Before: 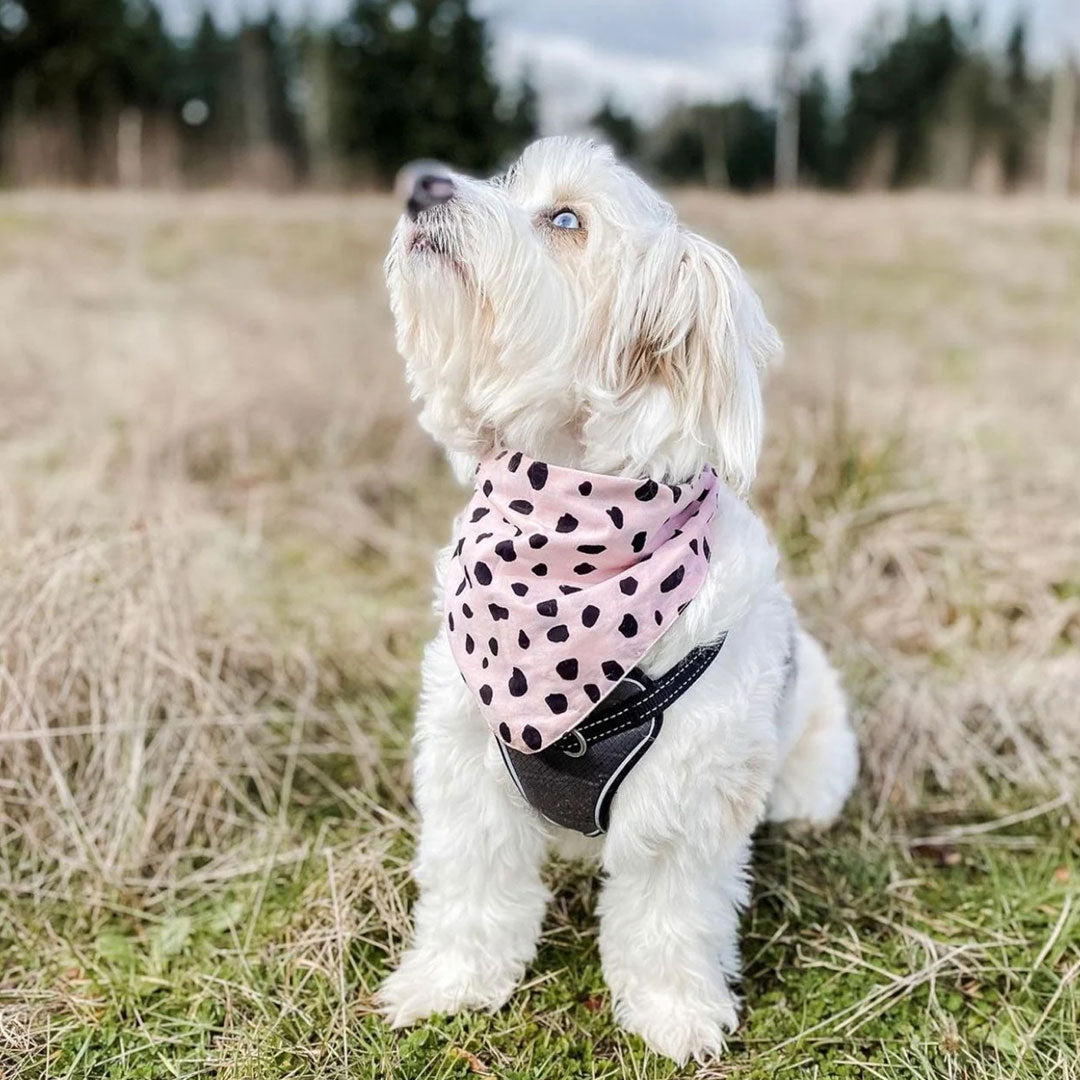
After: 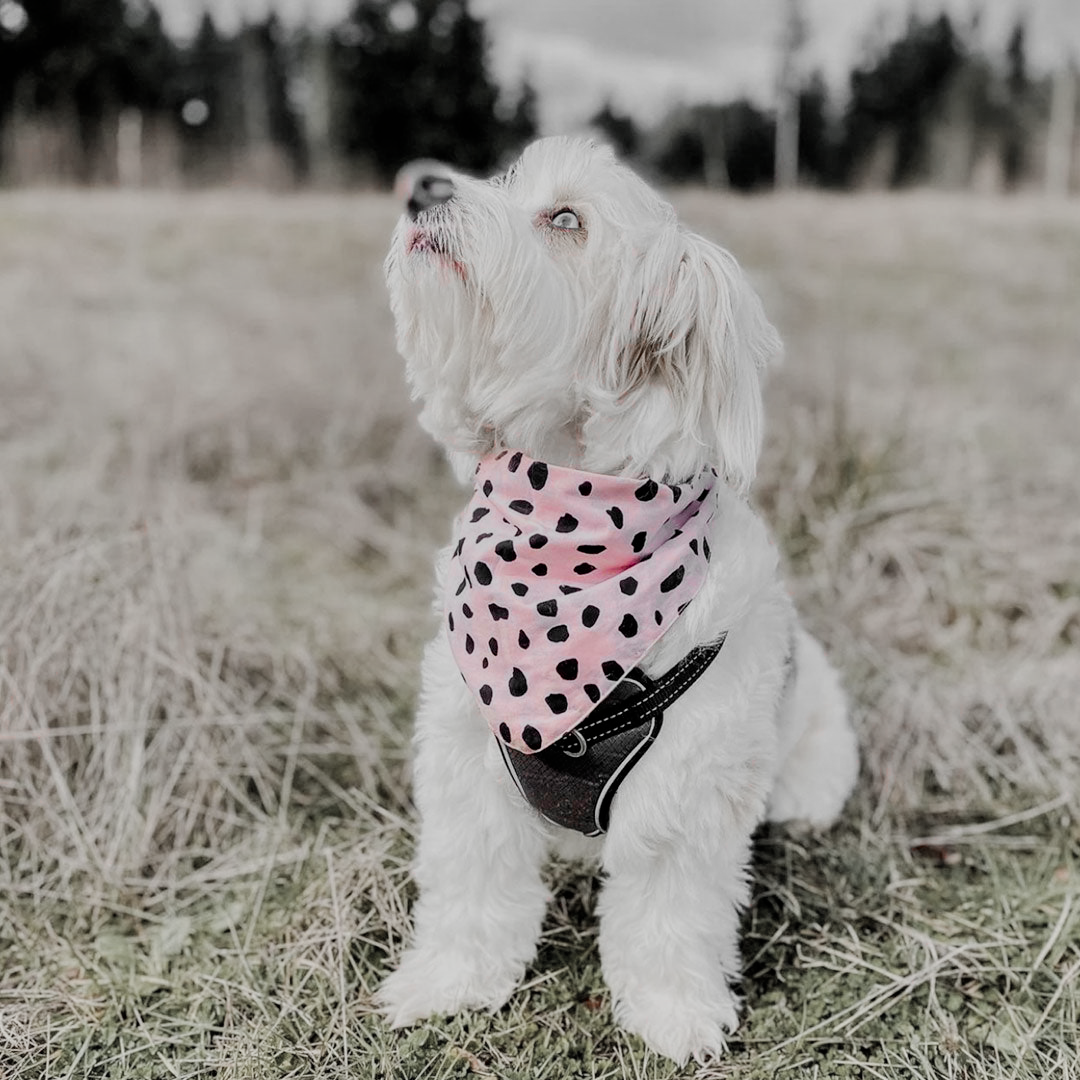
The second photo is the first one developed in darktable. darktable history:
shadows and highlights: shadows 58.18, highlights -60.36, soften with gaussian
color zones: curves: ch1 [(0, 0.831) (0.08, 0.771) (0.157, 0.268) (0.241, 0.207) (0.562, -0.005) (0.714, -0.013) (0.876, 0.01) (1, 0.831)]
filmic rgb: black relative exposure -7.65 EV, white relative exposure 4.56 EV, hardness 3.61
